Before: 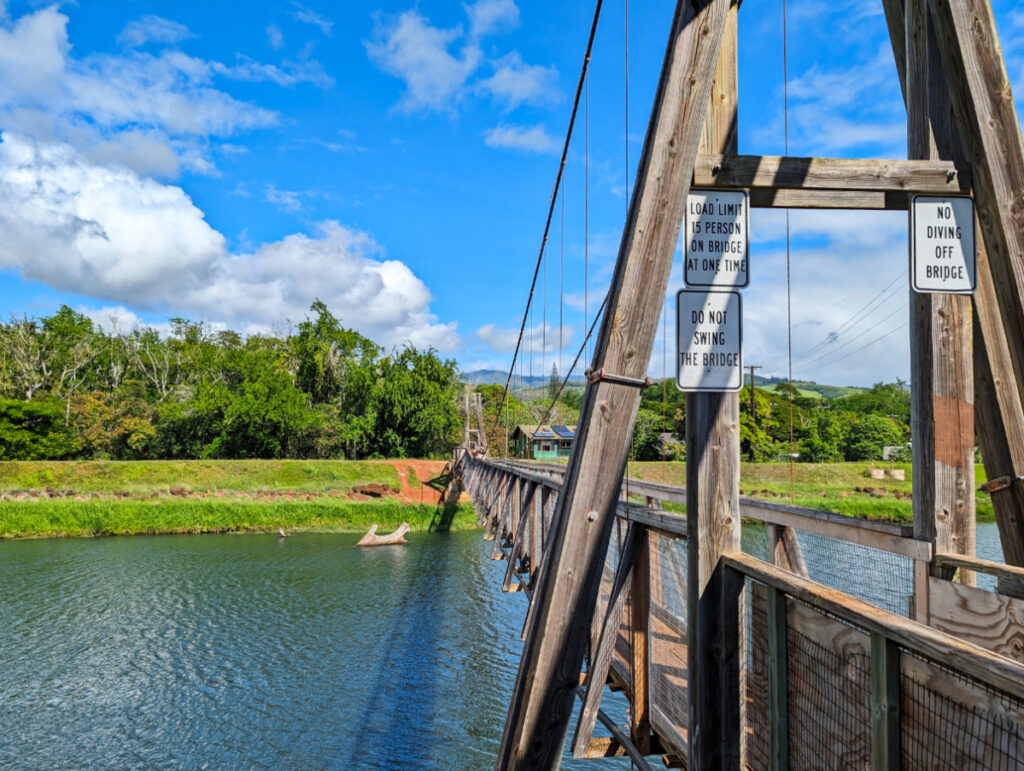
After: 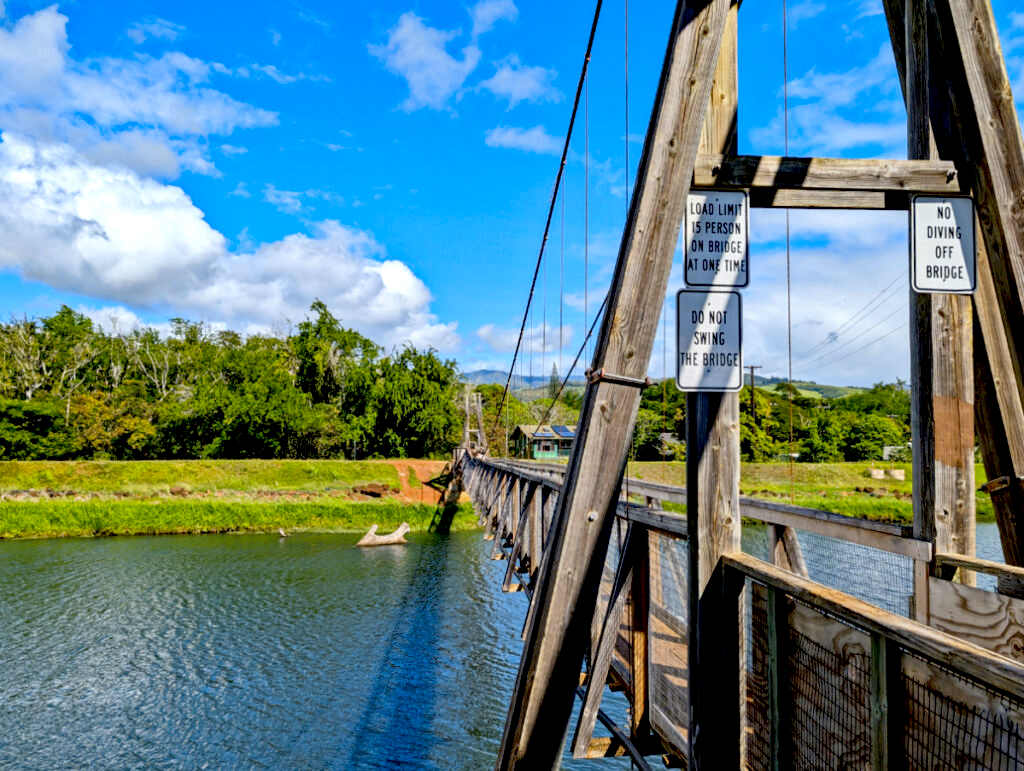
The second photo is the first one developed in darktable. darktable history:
color contrast: green-magenta contrast 0.8, blue-yellow contrast 1.1, unbound 0
exposure: black level correction 0.025, exposure 0.182 EV, compensate highlight preservation false
